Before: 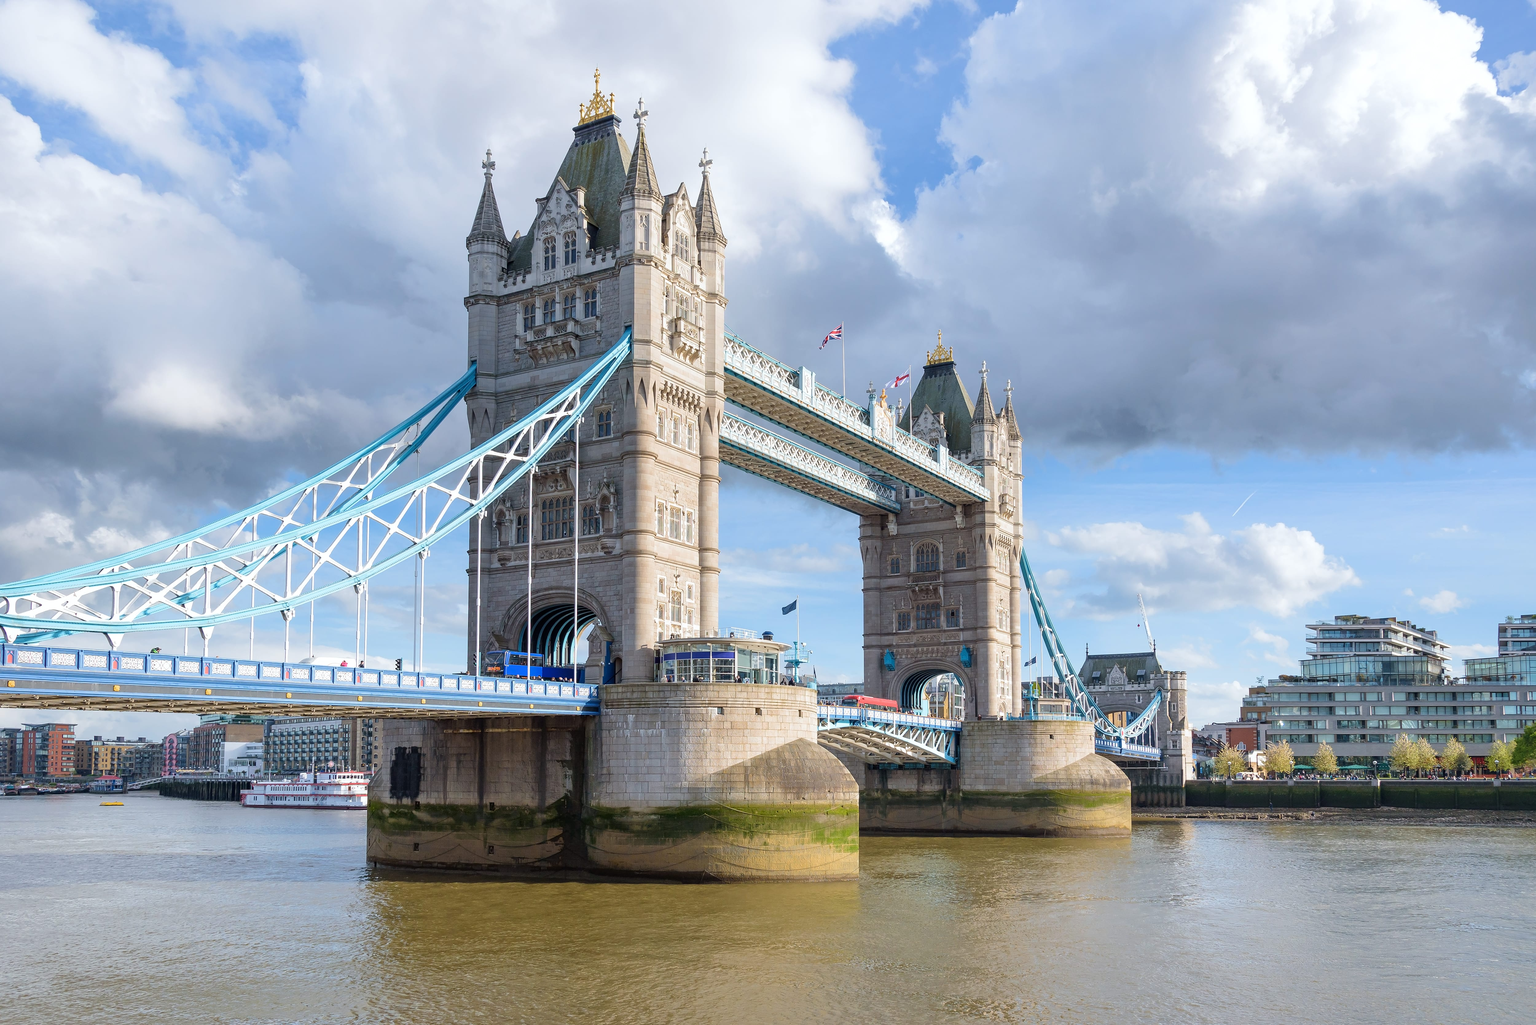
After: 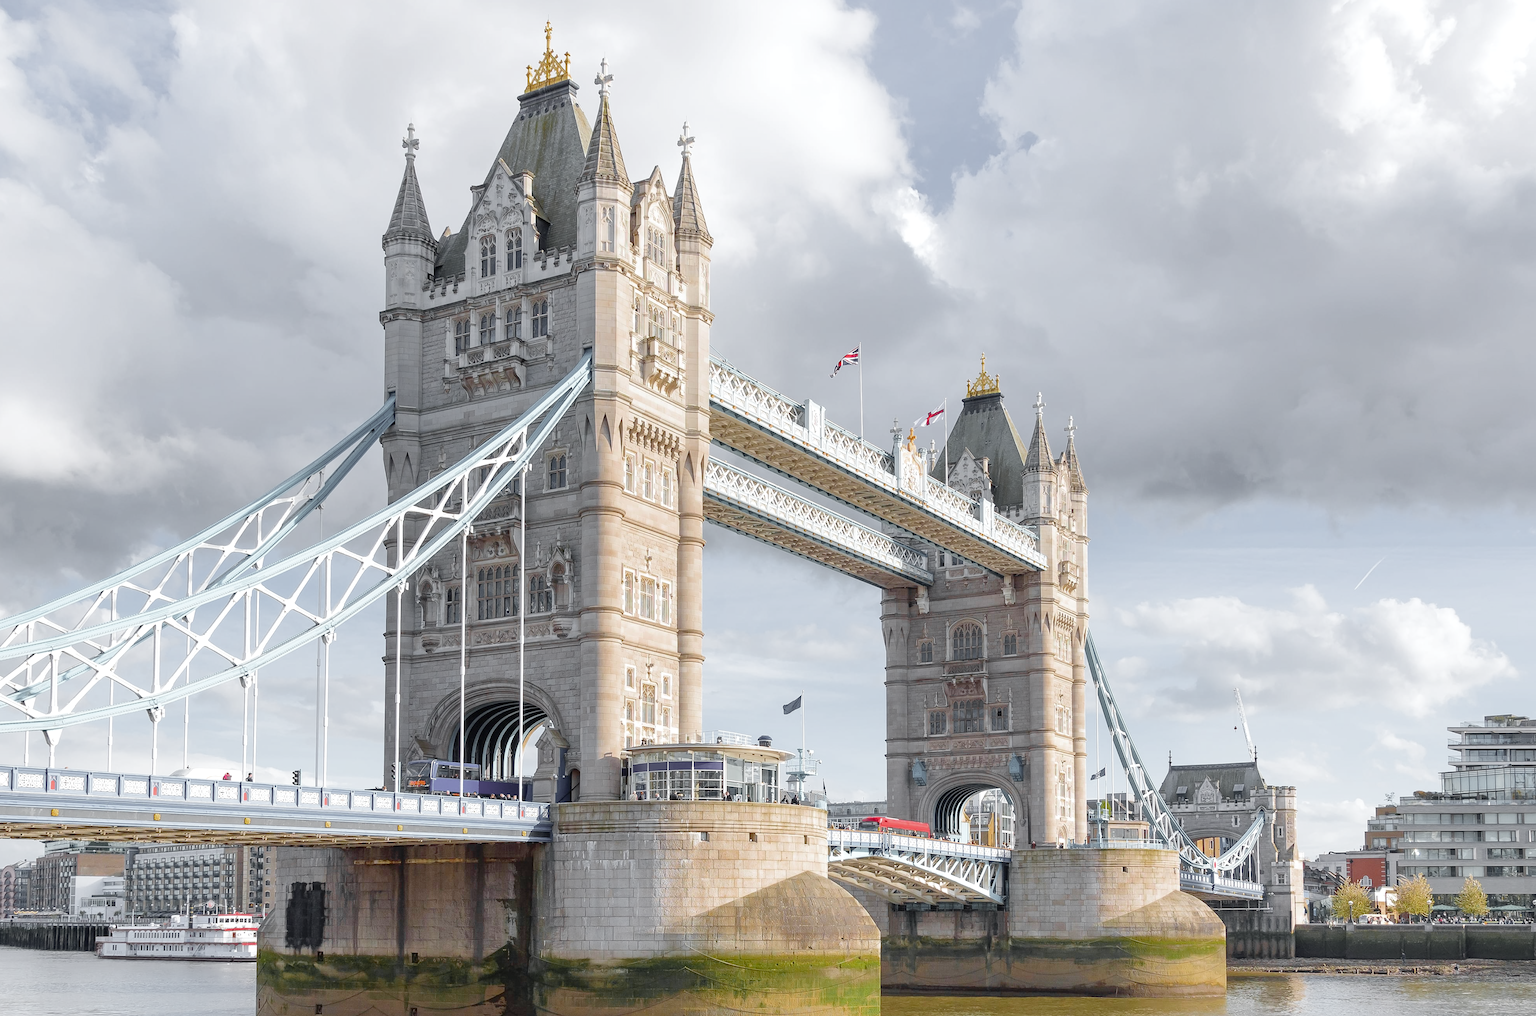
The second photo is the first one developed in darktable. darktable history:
color zones: curves: ch0 [(0.004, 0.388) (0.125, 0.392) (0.25, 0.404) (0.375, 0.5) (0.5, 0.5) (0.625, 0.5) (0.75, 0.5) (0.875, 0.5)]; ch1 [(0, 0.5) (0.125, 0.5) (0.25, 0.5) (0.375, 0.124) (0.524, 0.124) (0.645, 0.128) (0.789, 0.132) (0.914, 0.096) (0.998, 0.068)]
levels: levels [0, 0.43, 0.984]
crop and rotate: left 10.77%, top 5.1%, right 10.41%, bottom 16.76%
